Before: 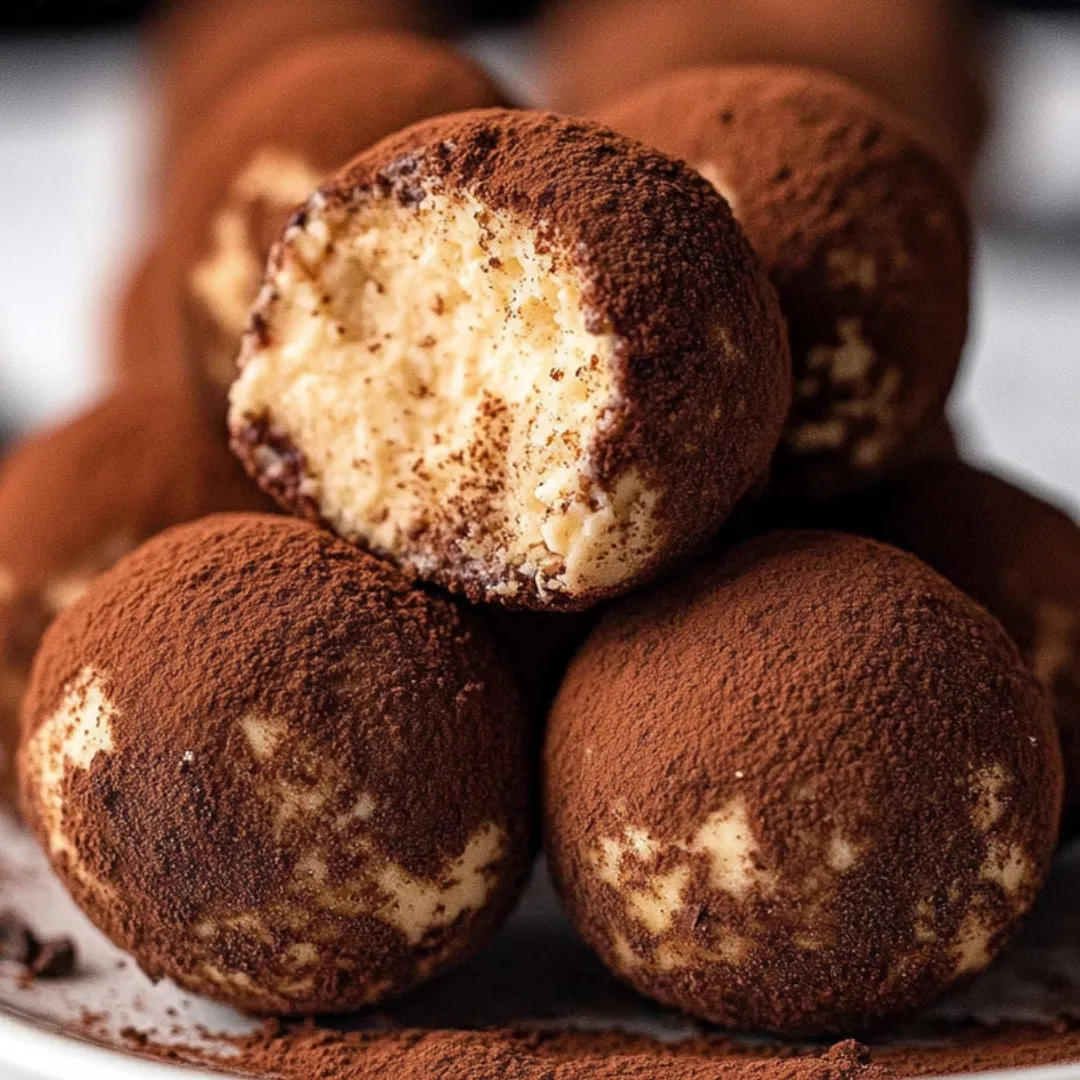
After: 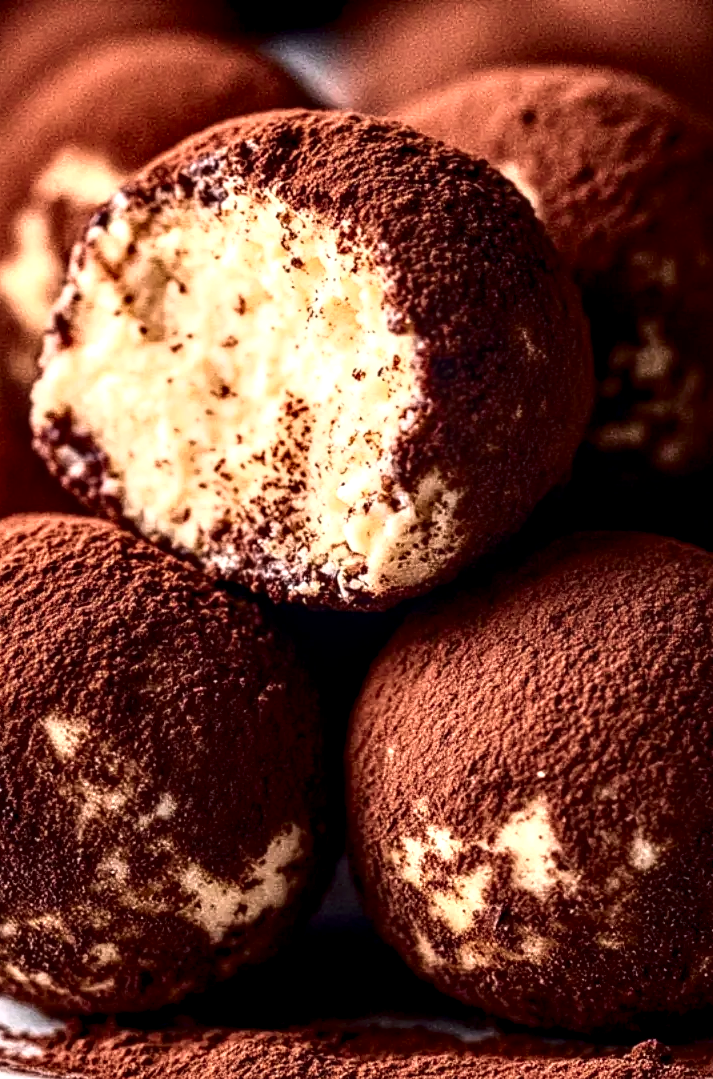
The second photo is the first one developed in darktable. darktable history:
local contrast: highlights 79%, shadows 56%, detail 175%, midtone range 0.428
tone curve: curves: ch0 [(0, 0) (0.236, 0.124) (0.373, 0.304) (0.542, 0.593) (0.737, 0.873) (1, 1)]; ch1 [(0, 0) (0.399, 0.328) (0.488, 0.484) (0.598, 0.624) (1, 1)]; ch2 [(0, 0) (0.448, 0.405) (0.523, 0.511) (0.592, 0.59) (1, 1)], color space Lab, independent channels, preserve colors none
crop and rotate: left 18.442%, right 15.508%
